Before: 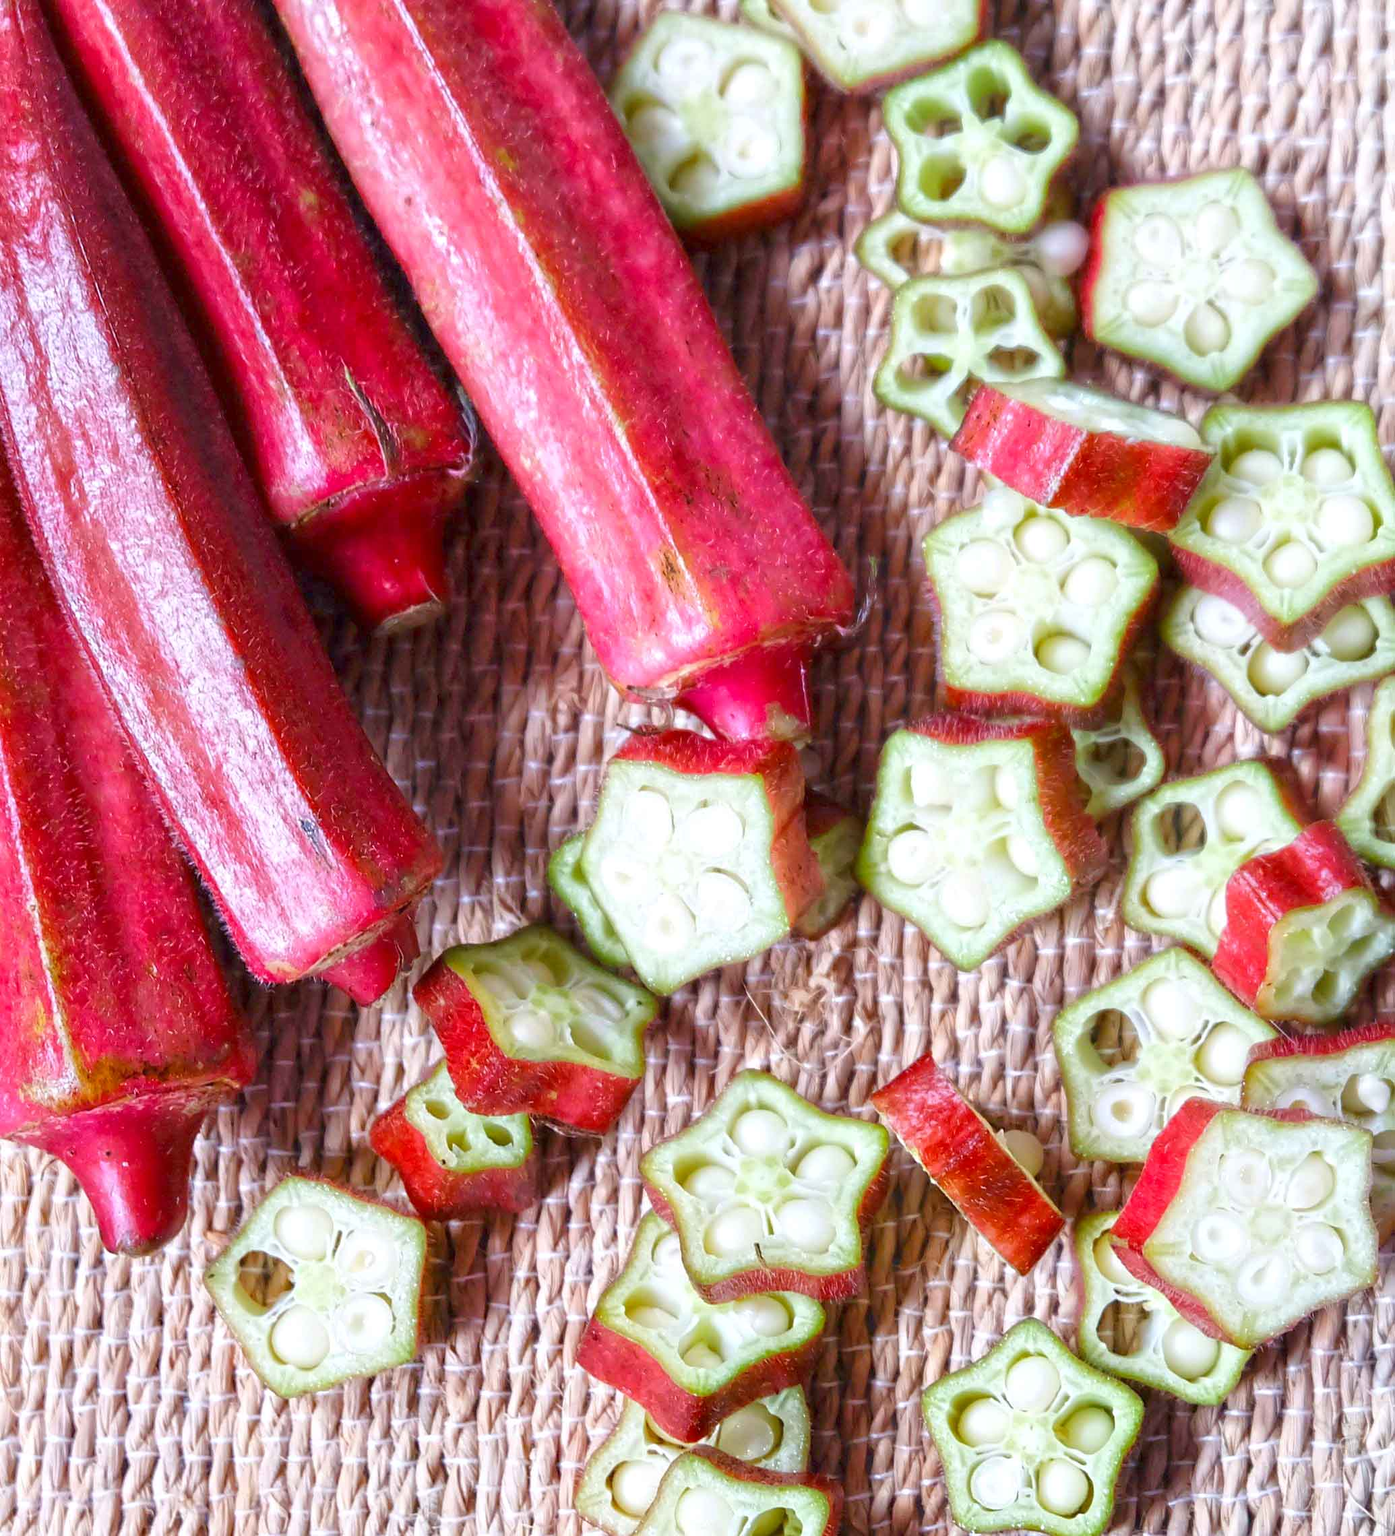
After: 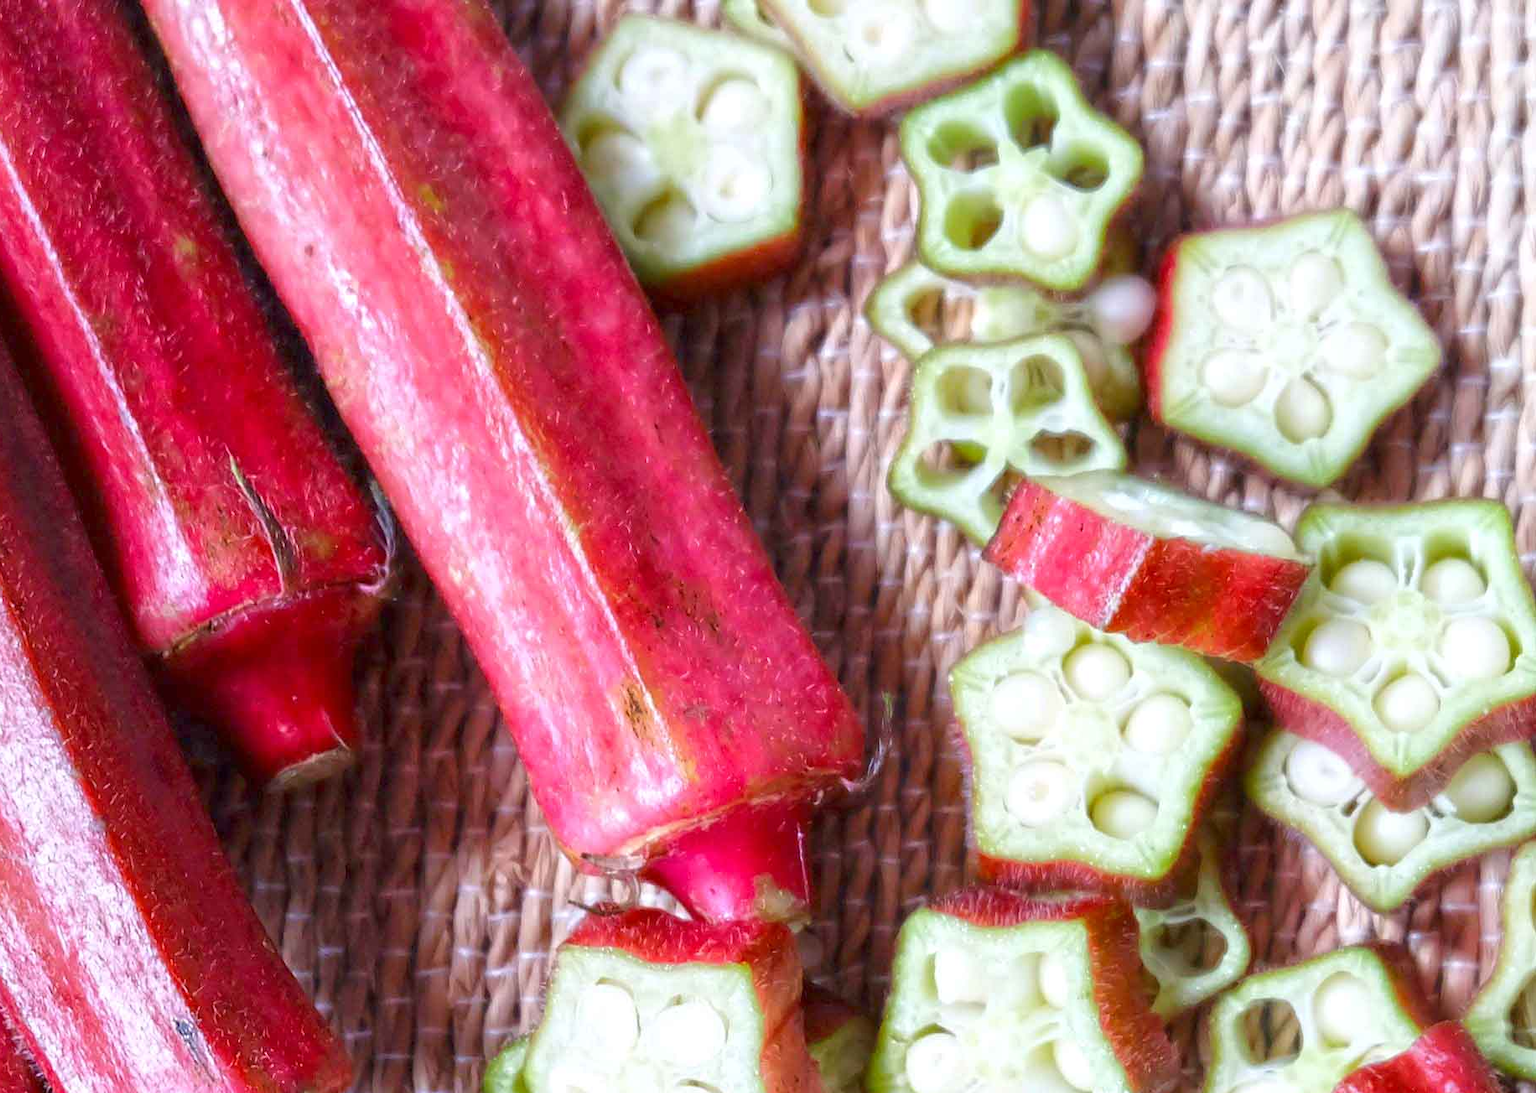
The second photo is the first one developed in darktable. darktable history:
crop and rotate: left 11.48%, bottom 42.795%
